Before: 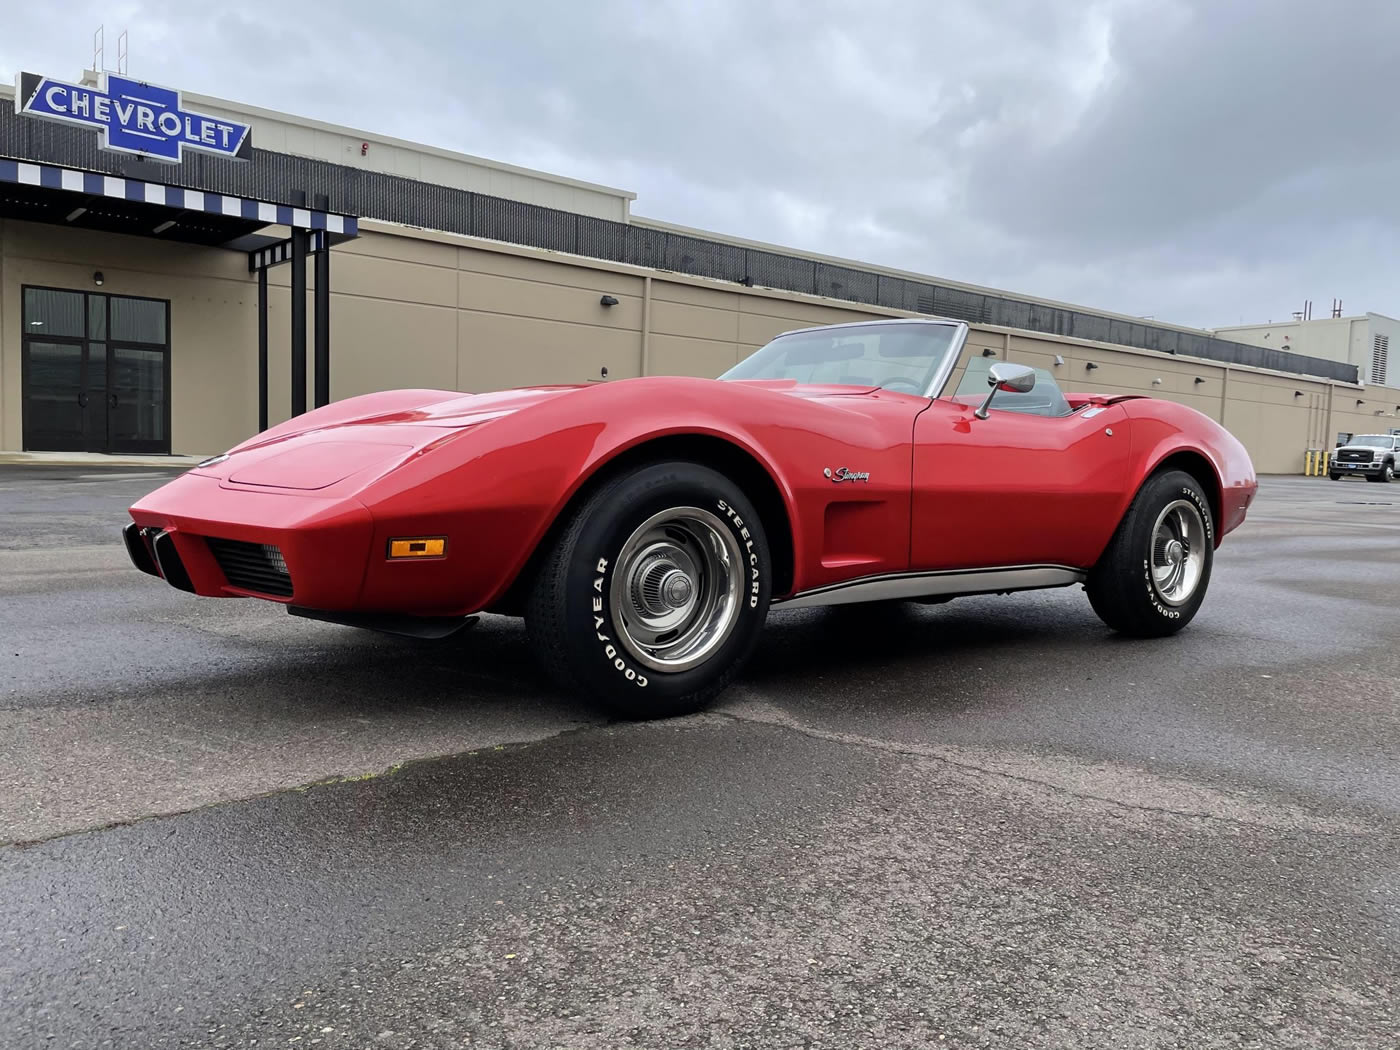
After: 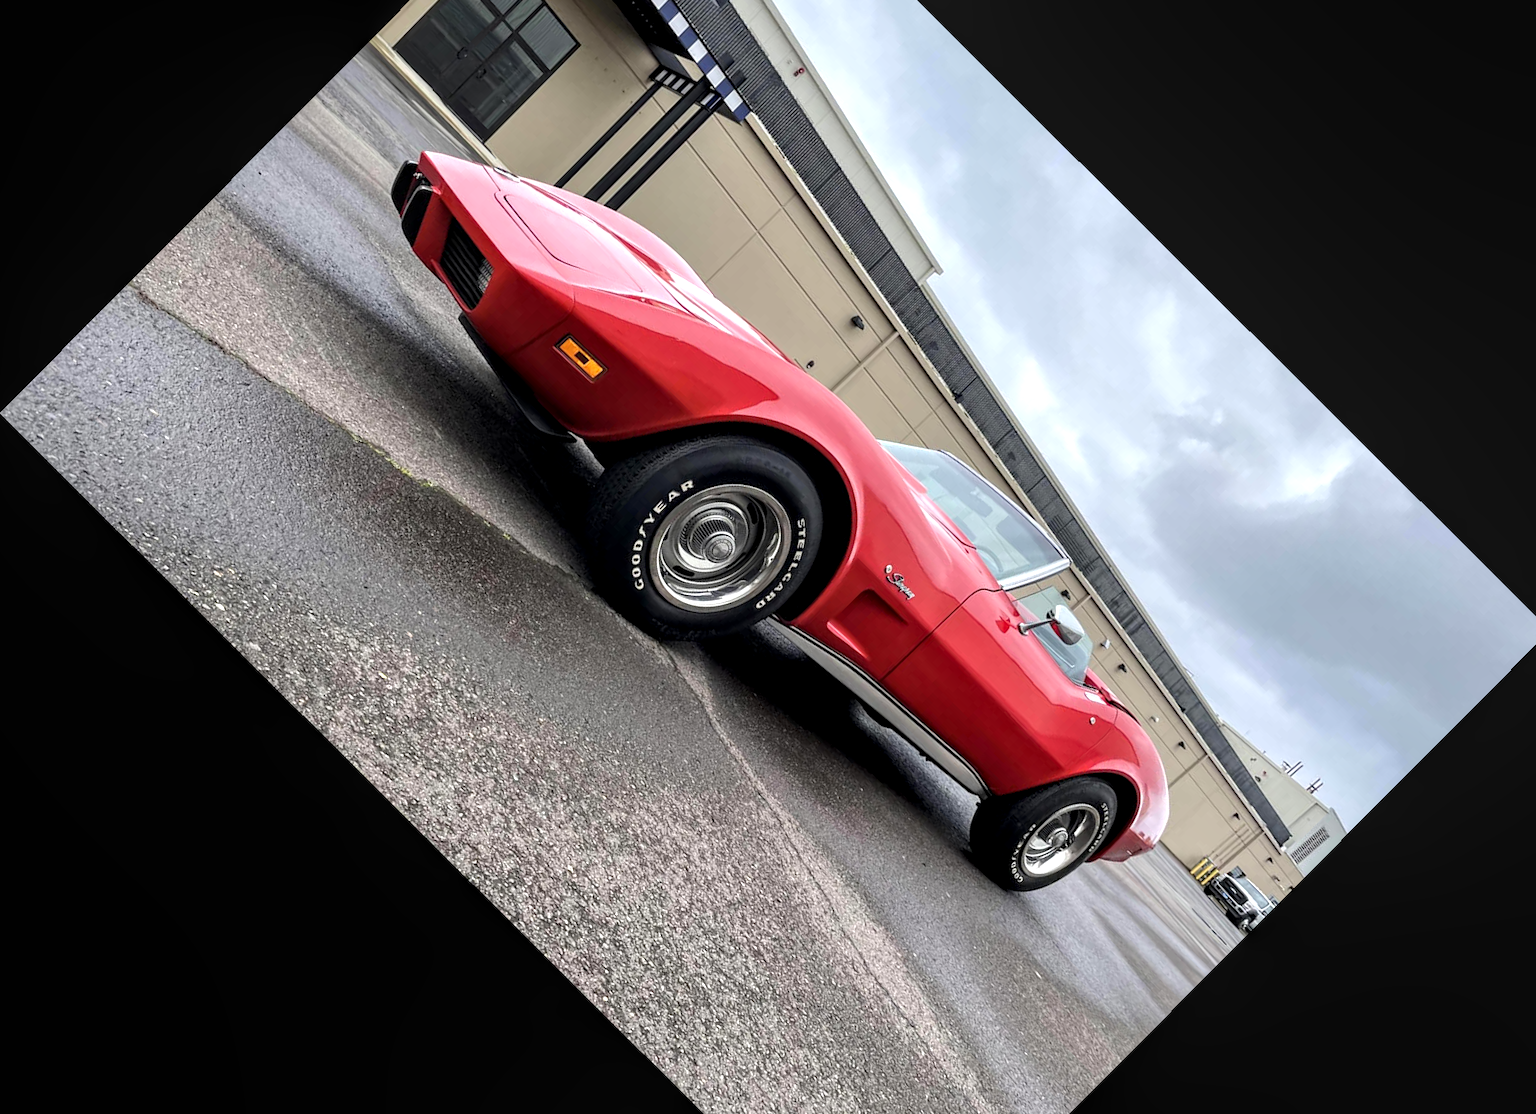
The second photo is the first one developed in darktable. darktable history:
crop and rotate: angle -44.85°, top 16.304%, right 0.846%, bottom 11.734%
exposure: exposure 0.603 EV, compensate highlight preservation false
local contrast: highlights 37%, detail 134%
